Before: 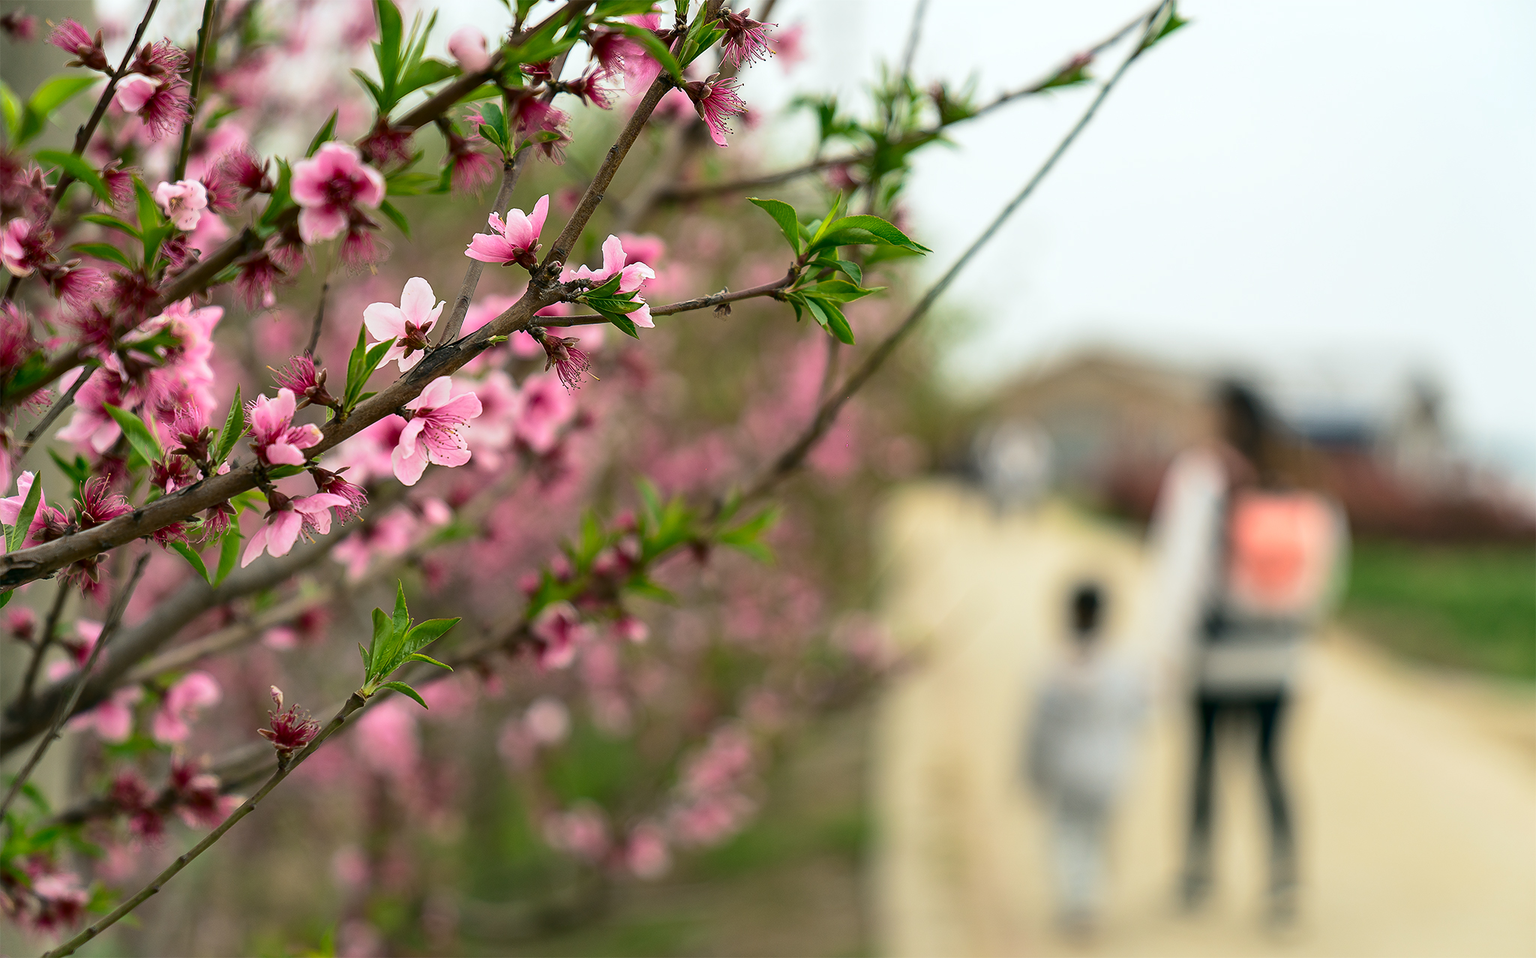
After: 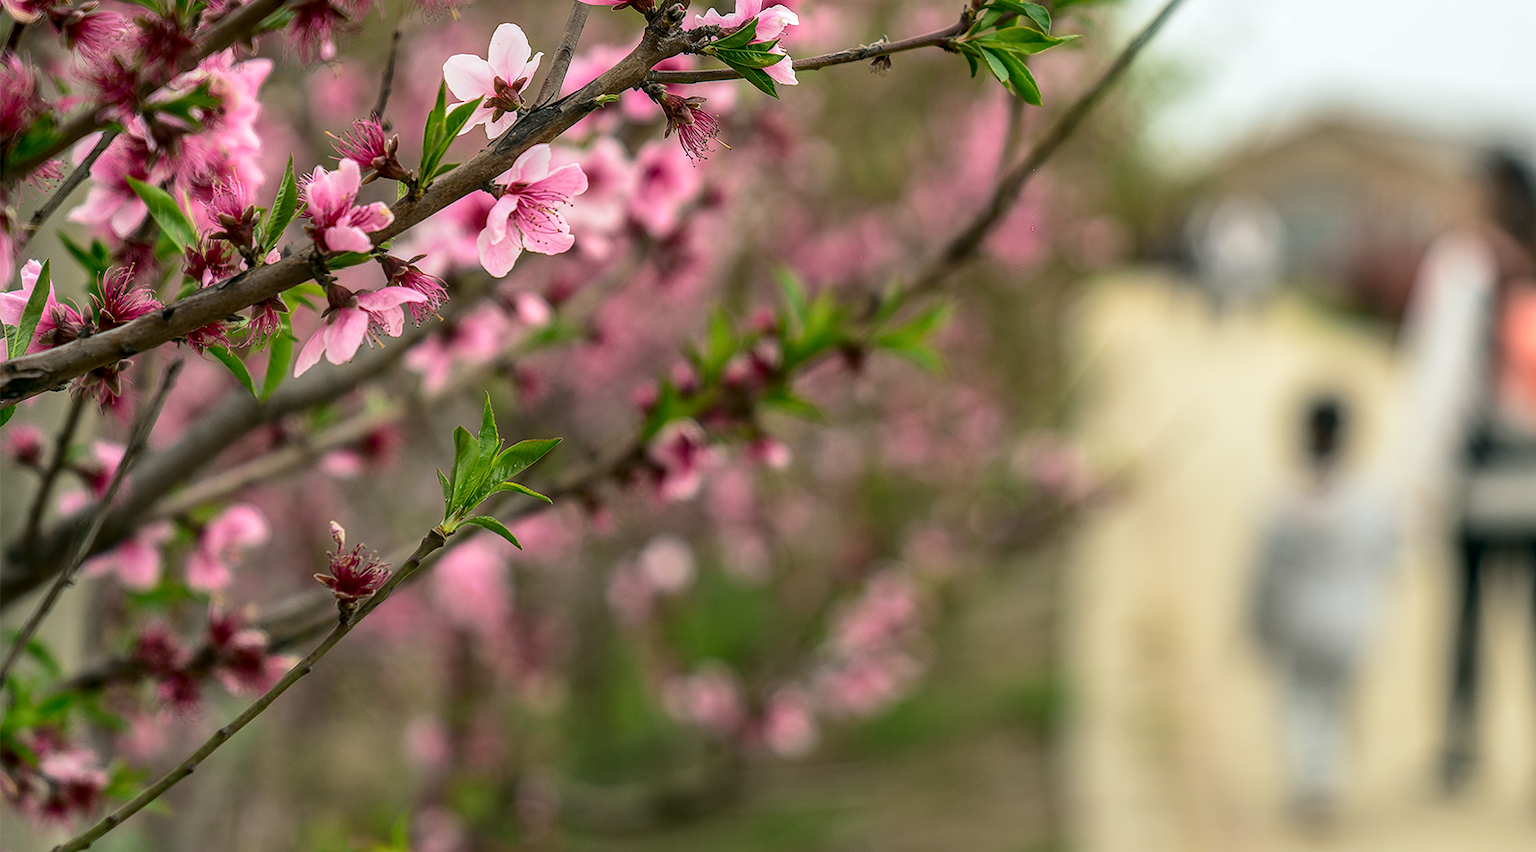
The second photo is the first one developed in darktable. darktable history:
crop: top 26.982%, right 17.961%
local contrast: highlights 1%, shadows 3%, detail 133%
